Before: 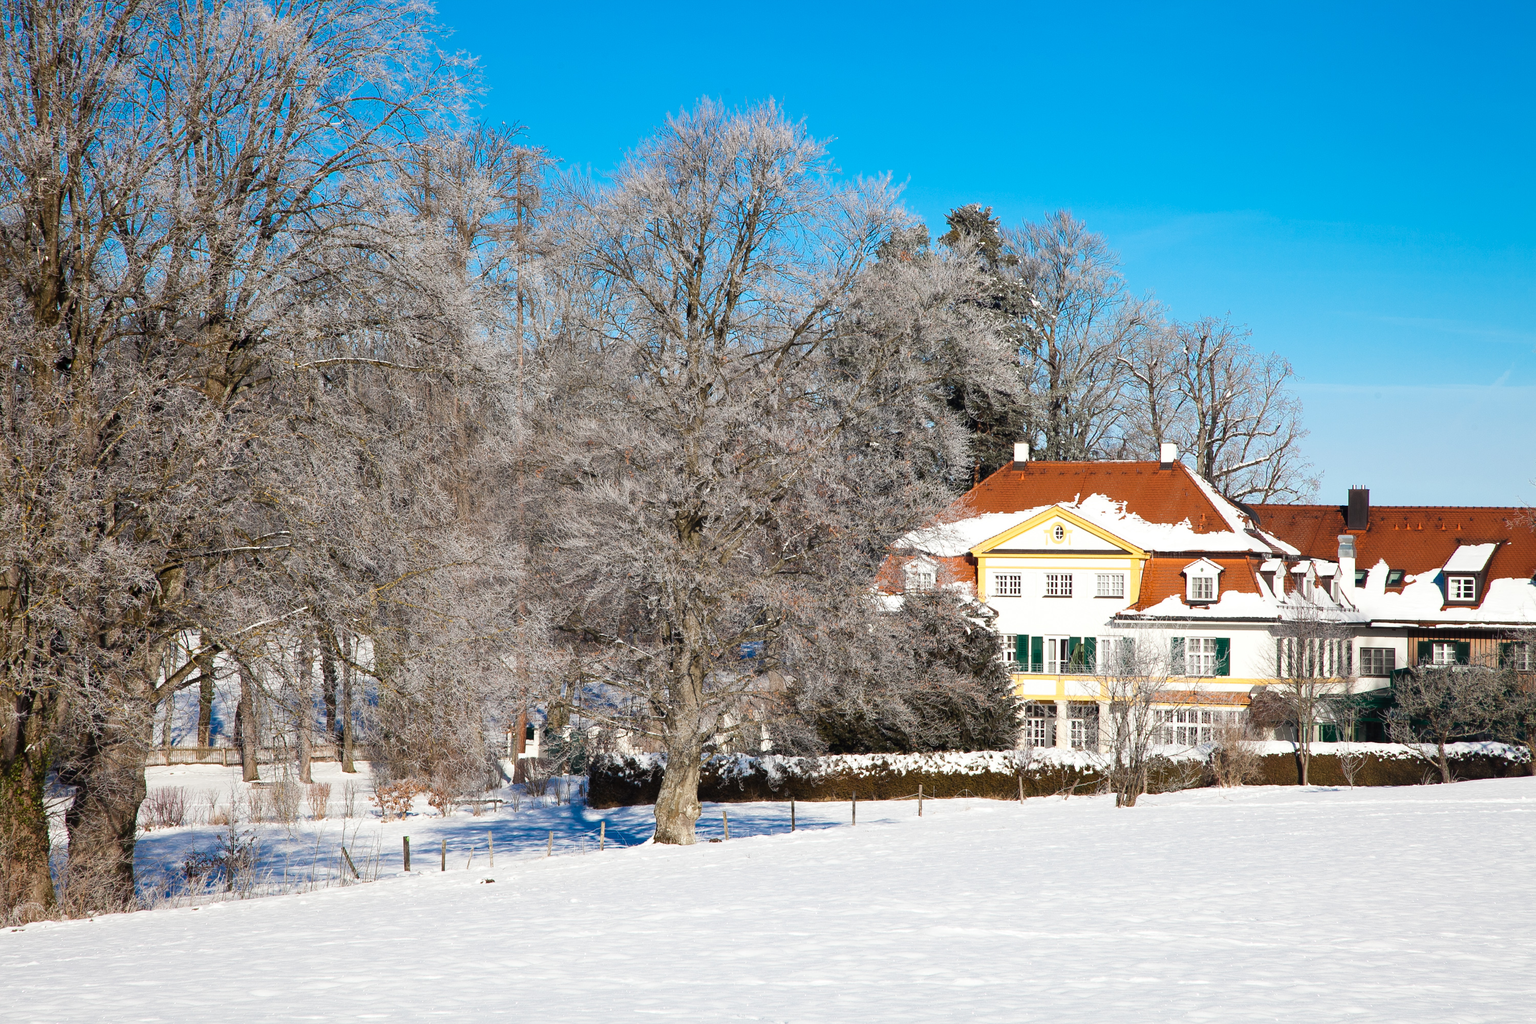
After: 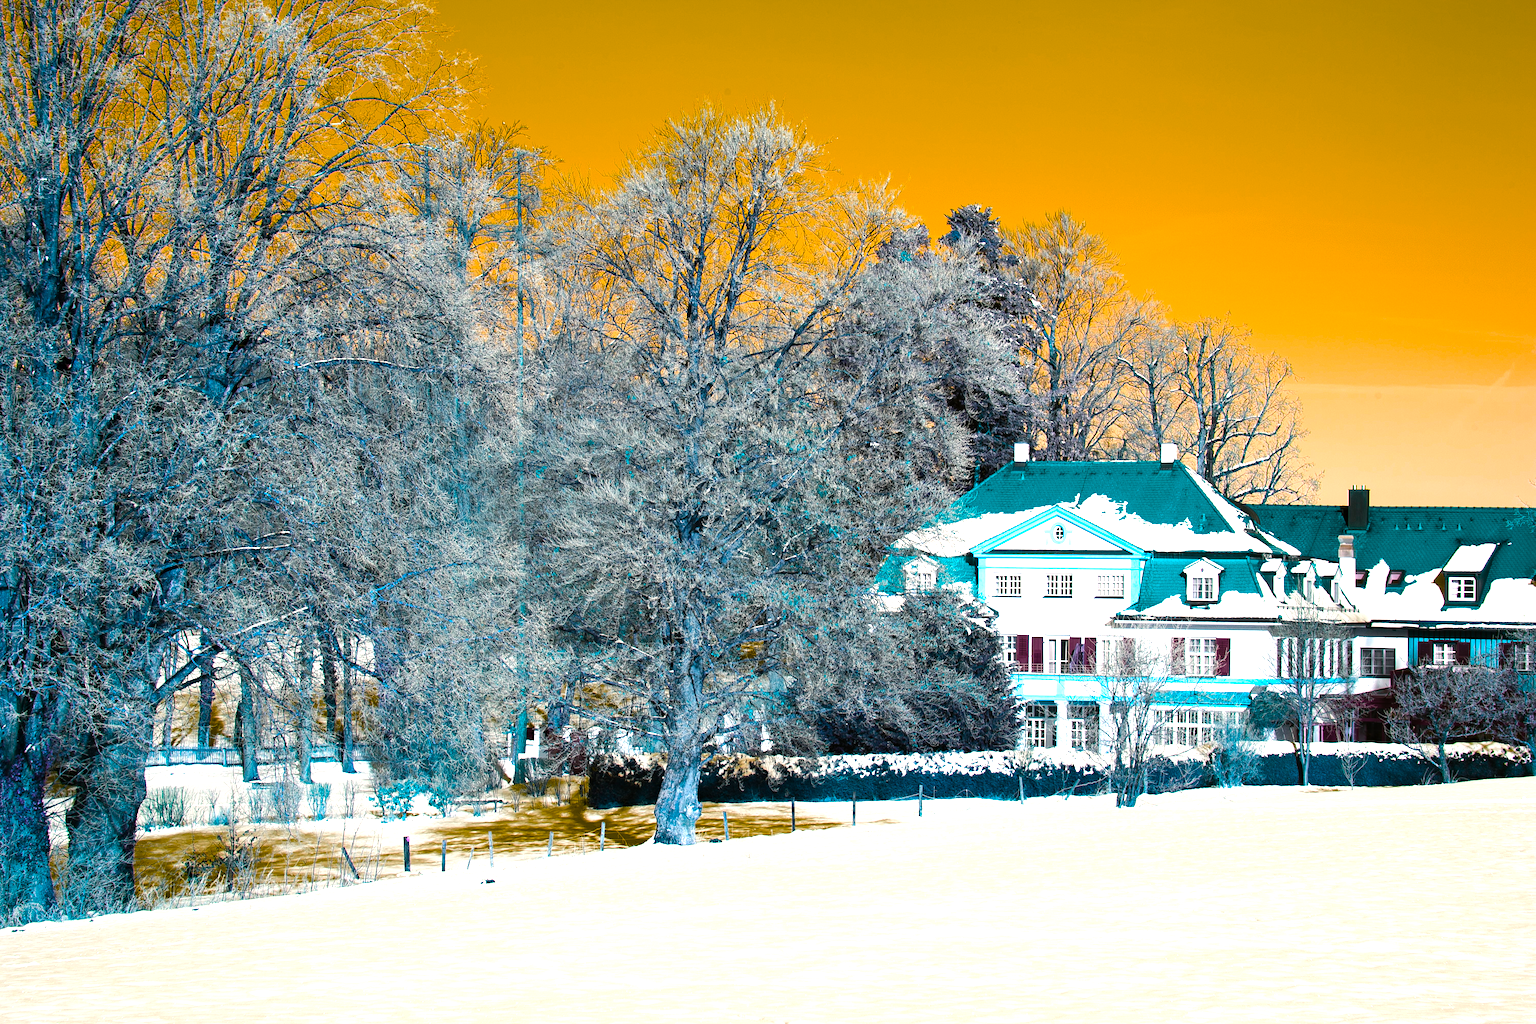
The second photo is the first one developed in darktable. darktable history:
haze removal: compatibility mode true, adaptive false
color balance rgb: highlights gain › chroma 3.067%, highlights gain › hue 75.45°, perceptual saturation grading › global saturation 25.129%, hue shift 177.97°, perceptual brilliance grading › highlights 15.696%, perceptual brilliance grading › mid-tones 6.374%, perceptual brilliance grading › shadows -14.991%, global vibrance 49.935%, contrast 0.203%
